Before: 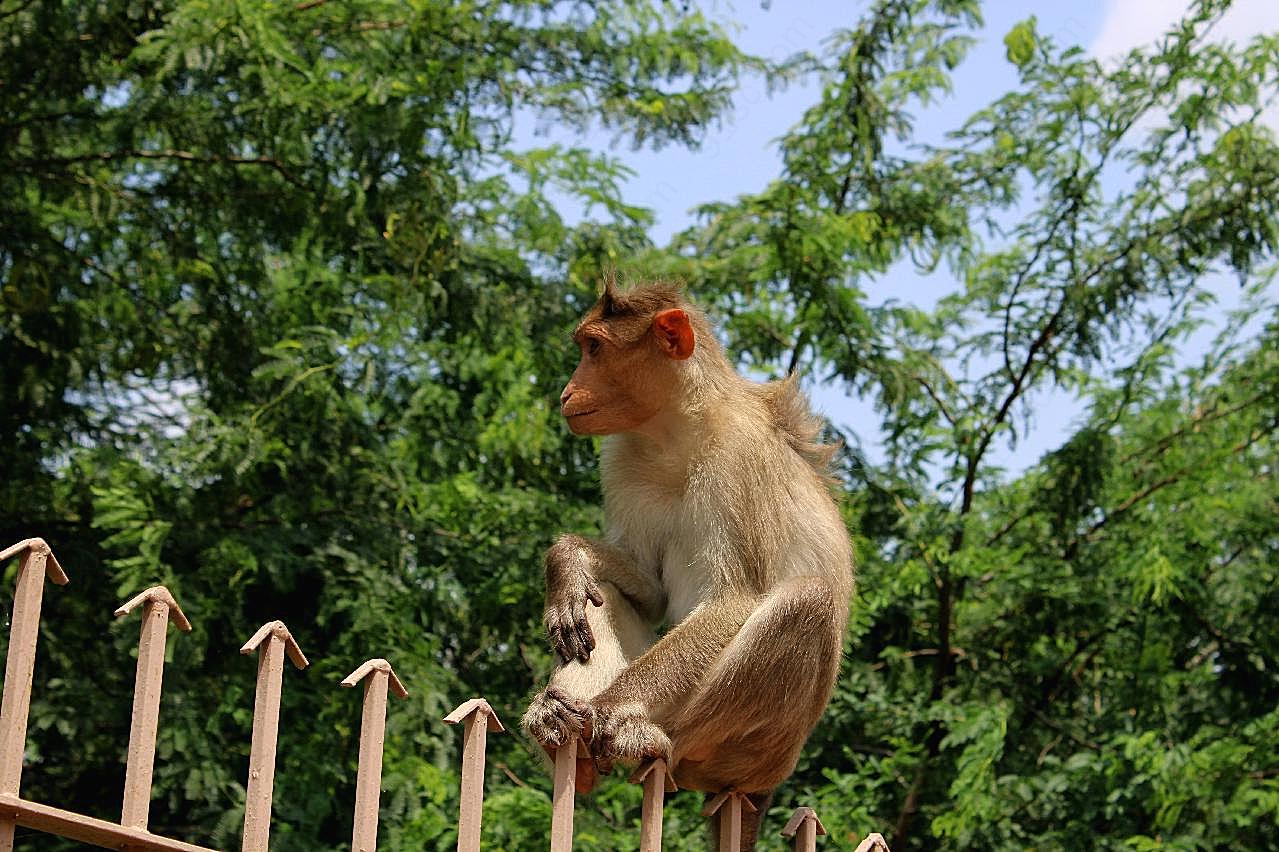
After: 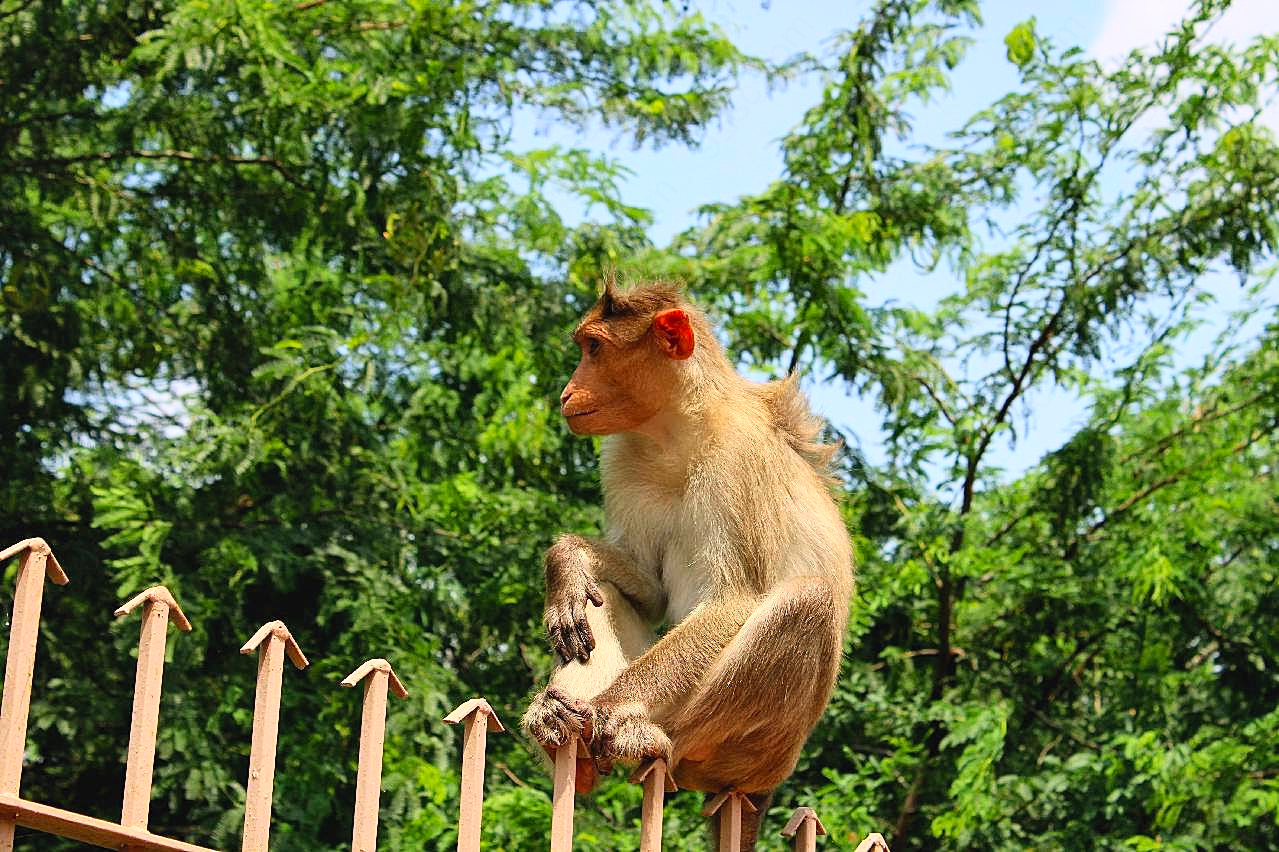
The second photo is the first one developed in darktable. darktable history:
contrast brightness saturation: contrast 0.24, brightness 0.26, saturation 0.39
shadows and highlights: shadows 37.27, highlights -28.18, soften with gaussian
